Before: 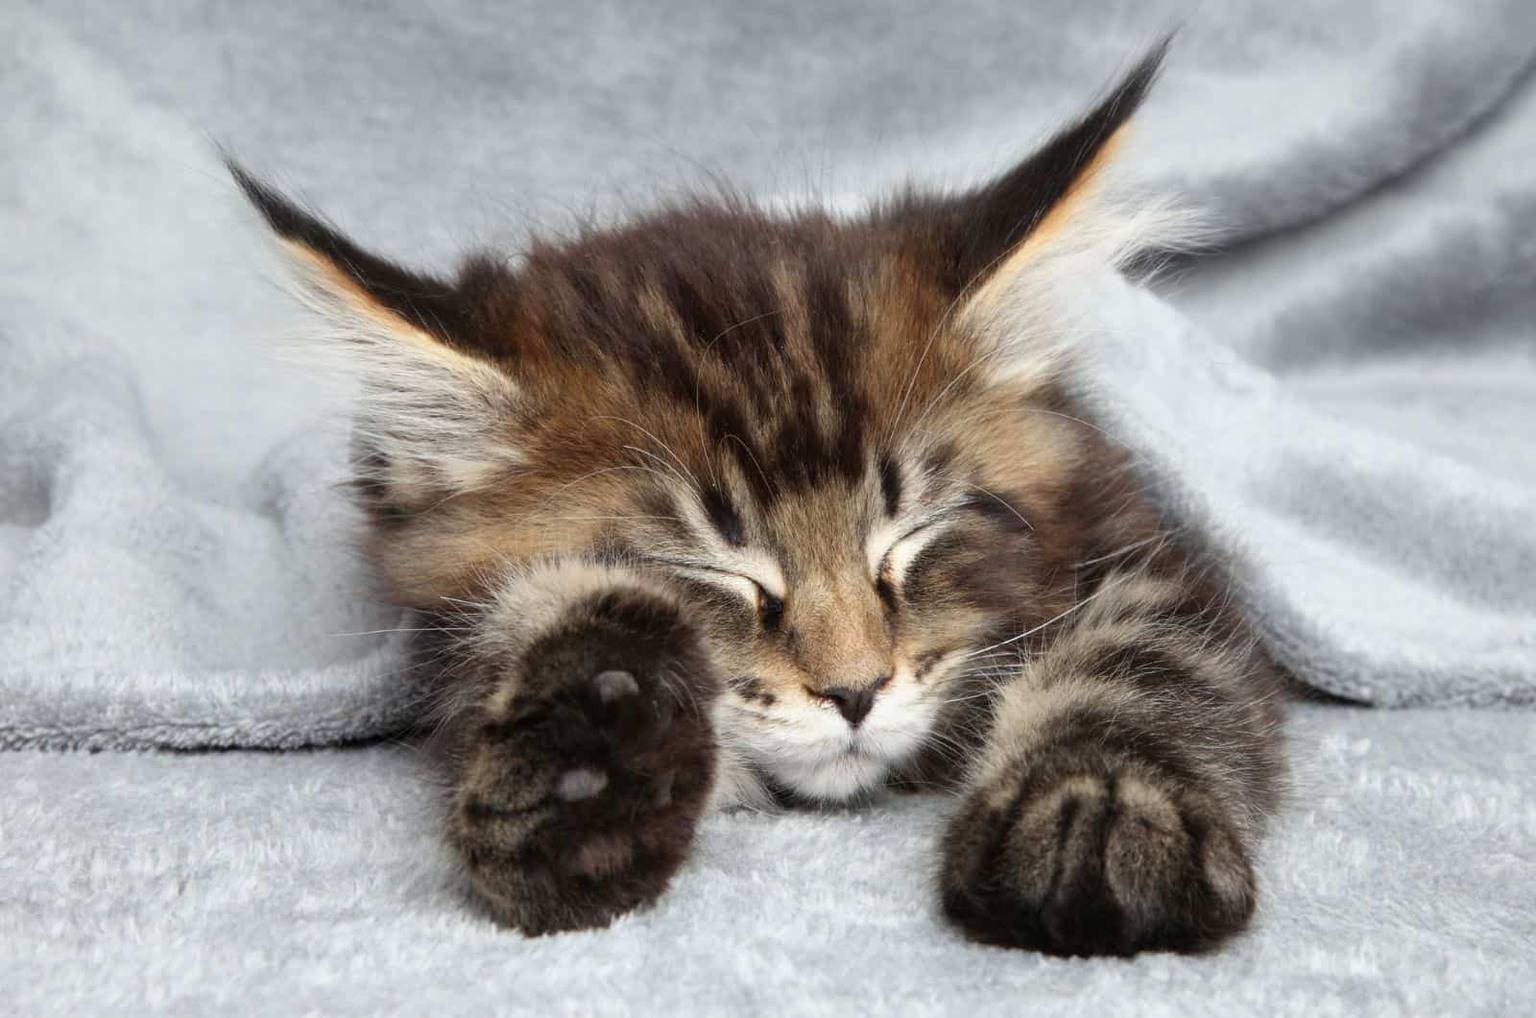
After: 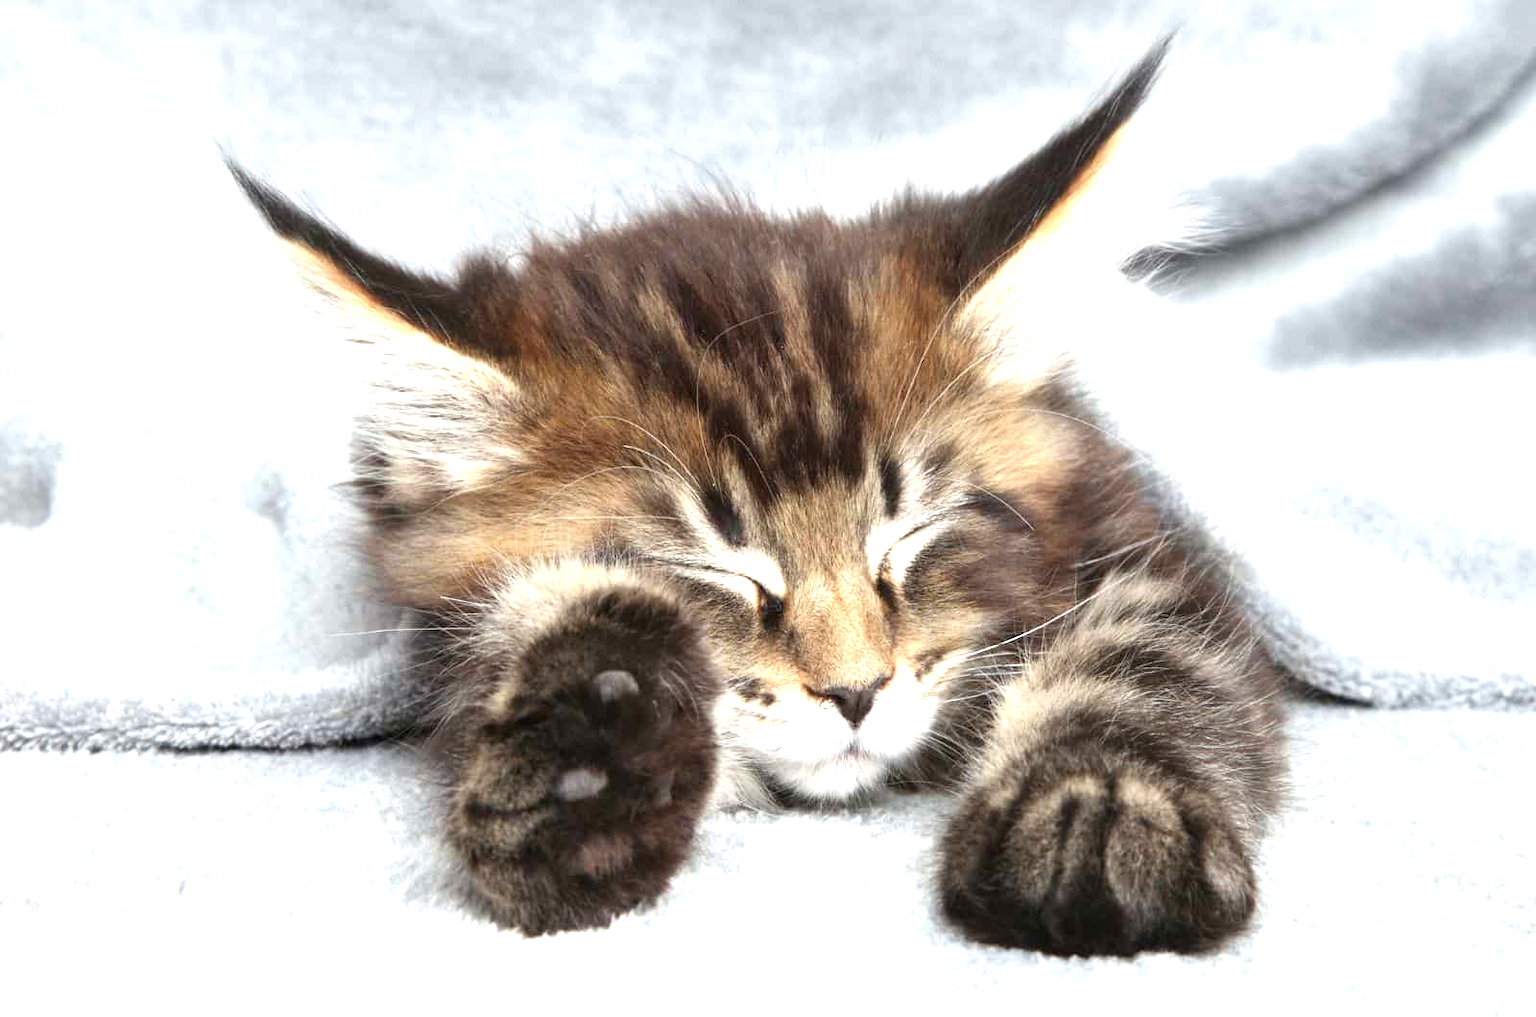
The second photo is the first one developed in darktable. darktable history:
exposure: black level correction 0, exposure 1.099 EV, compensate highlight preservation false
